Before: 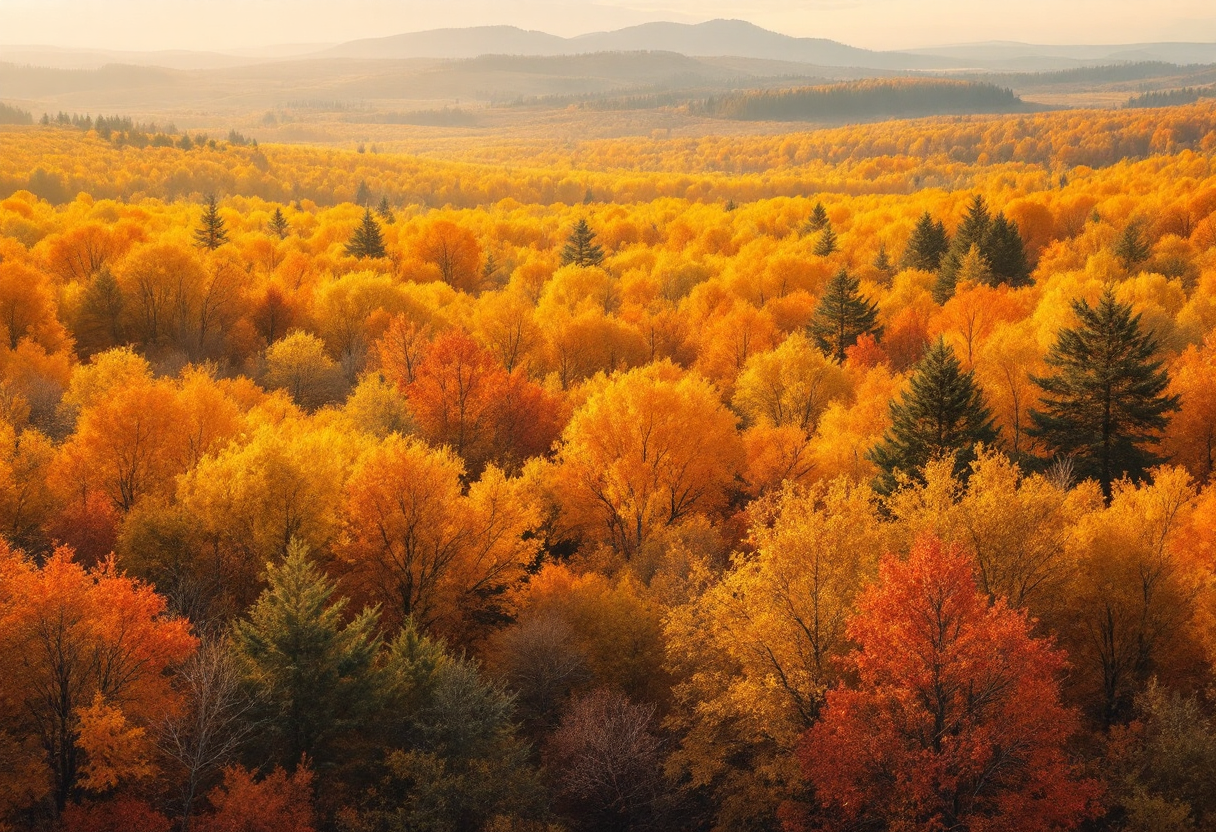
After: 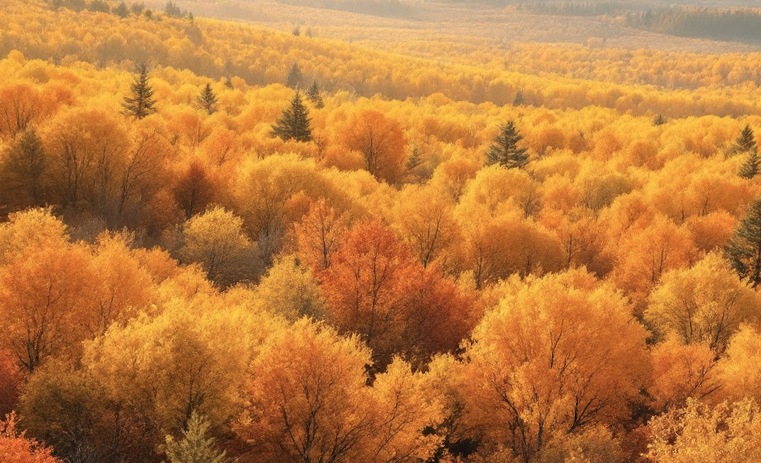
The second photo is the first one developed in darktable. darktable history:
crop and rotate: angle -4.99°, left 2.122%, top 6.945%, right 27.566%, bottom 30.519%
contrast brightness saturation: contrast 0.11, saturation -0.17
